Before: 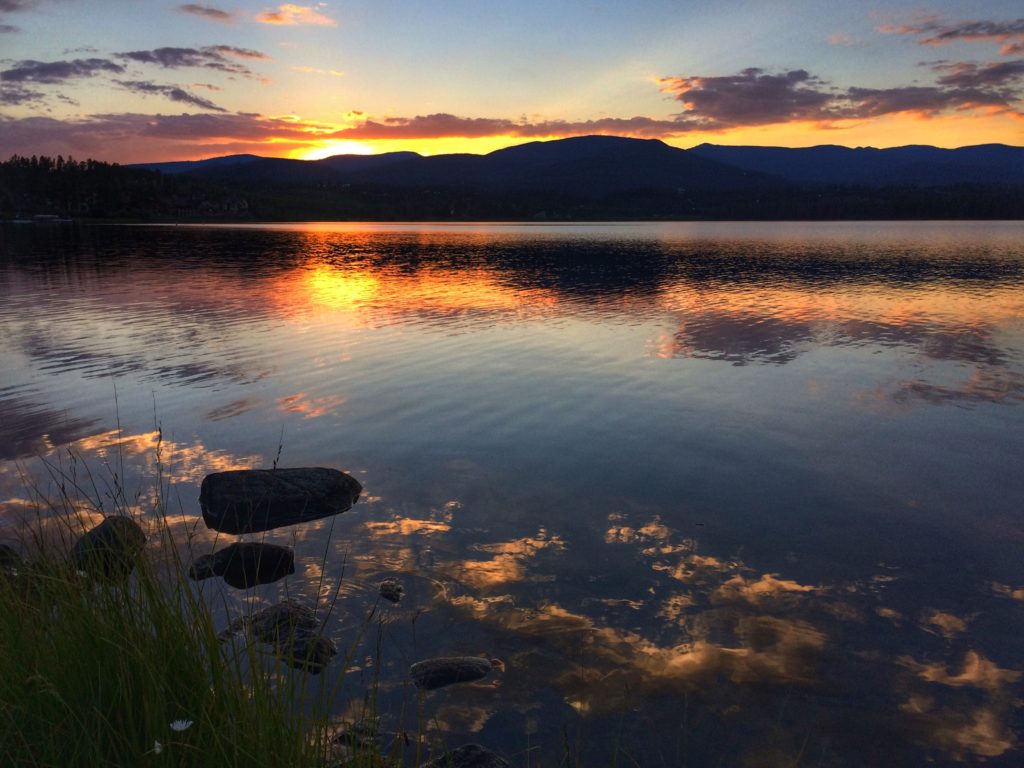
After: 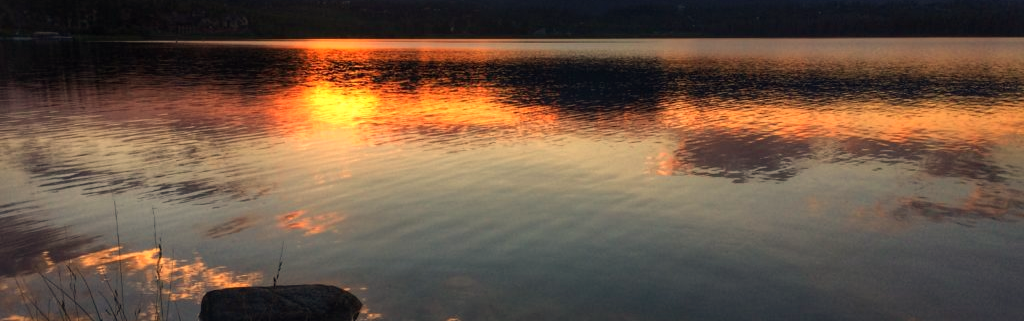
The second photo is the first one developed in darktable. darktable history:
crop and rotate: top 23.84%, bottom 34.294%
white balance: red 1.123, blue 0.83
